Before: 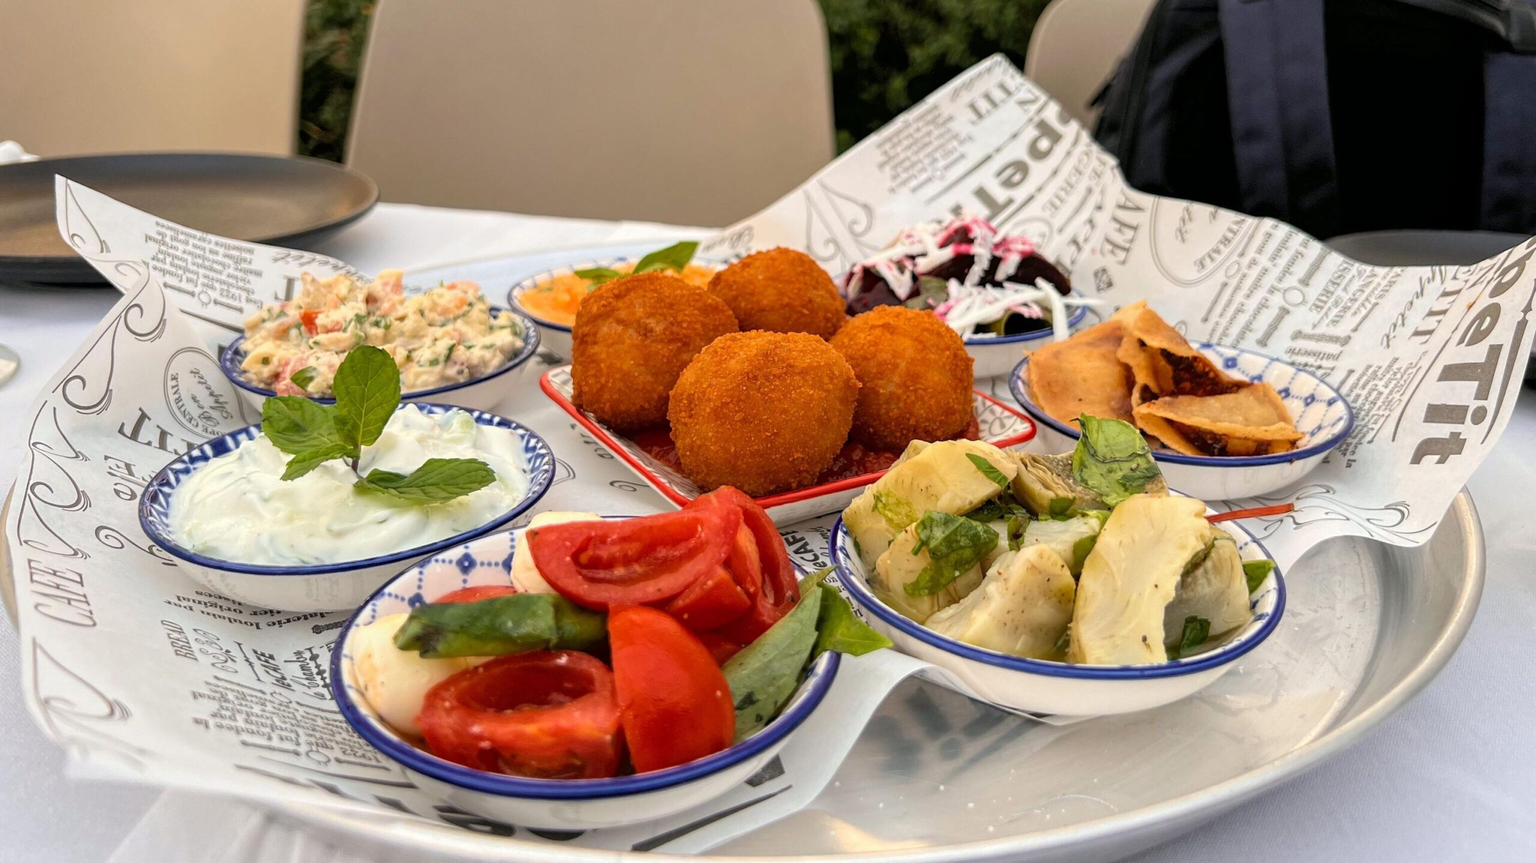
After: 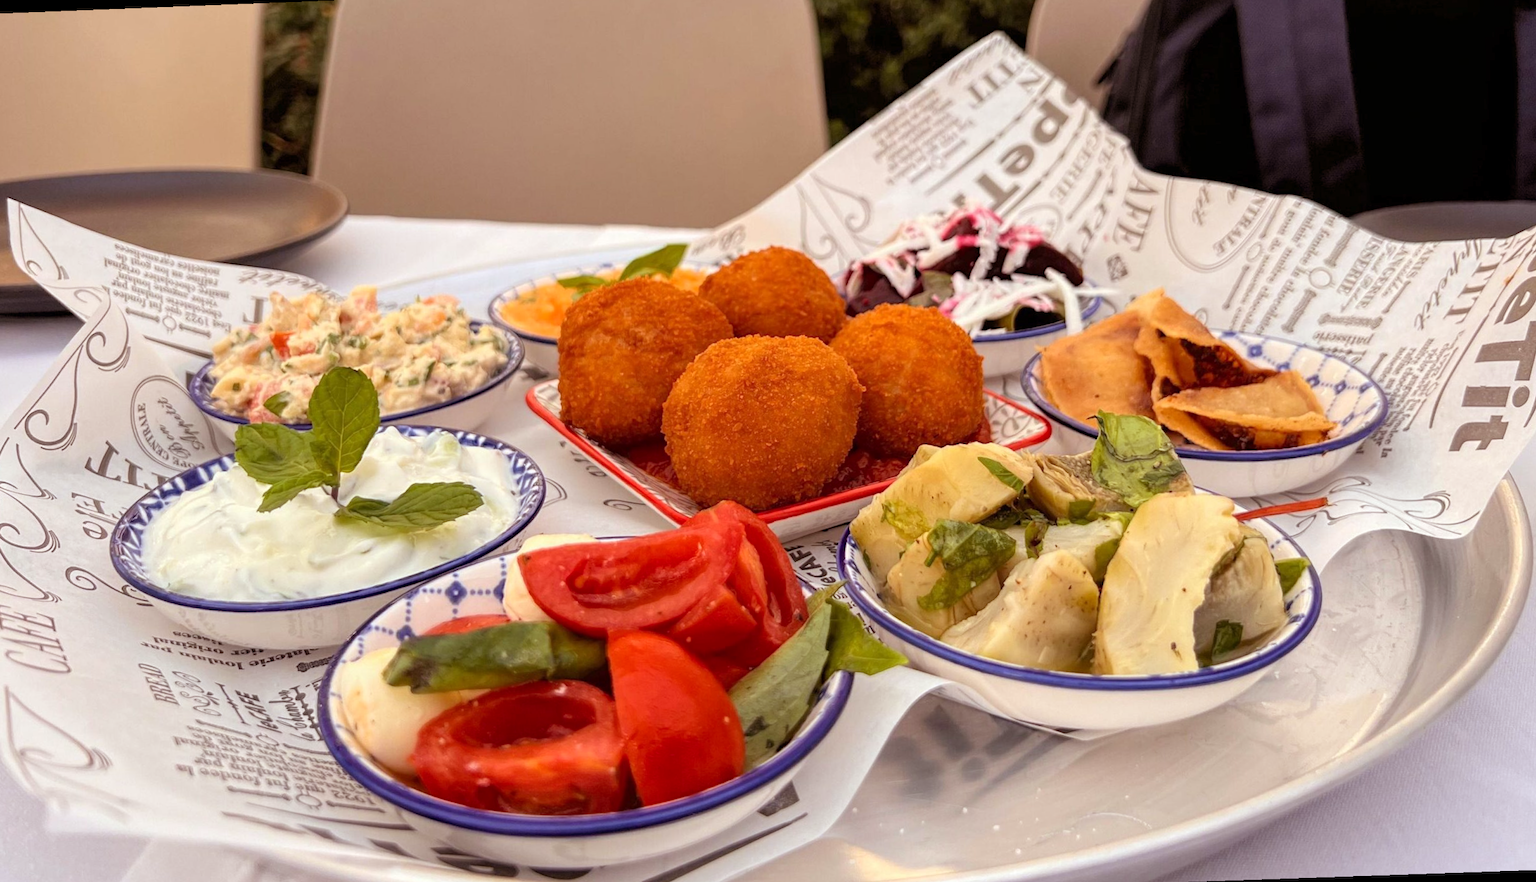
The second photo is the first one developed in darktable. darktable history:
rgb levels: mode RGB, independent channels, levels [[0, 0.474, 1], [0, 0.5, 1], [0, 0.5, 1]]
rotate and perspective: rotation -2.12°, lens shift (vertical) 0.009, lens shift (horizontal) -0.008, automatic cropping original format, crop left 0.036, crop right 0.964, crop top 0.05, crop bottom 0.959
